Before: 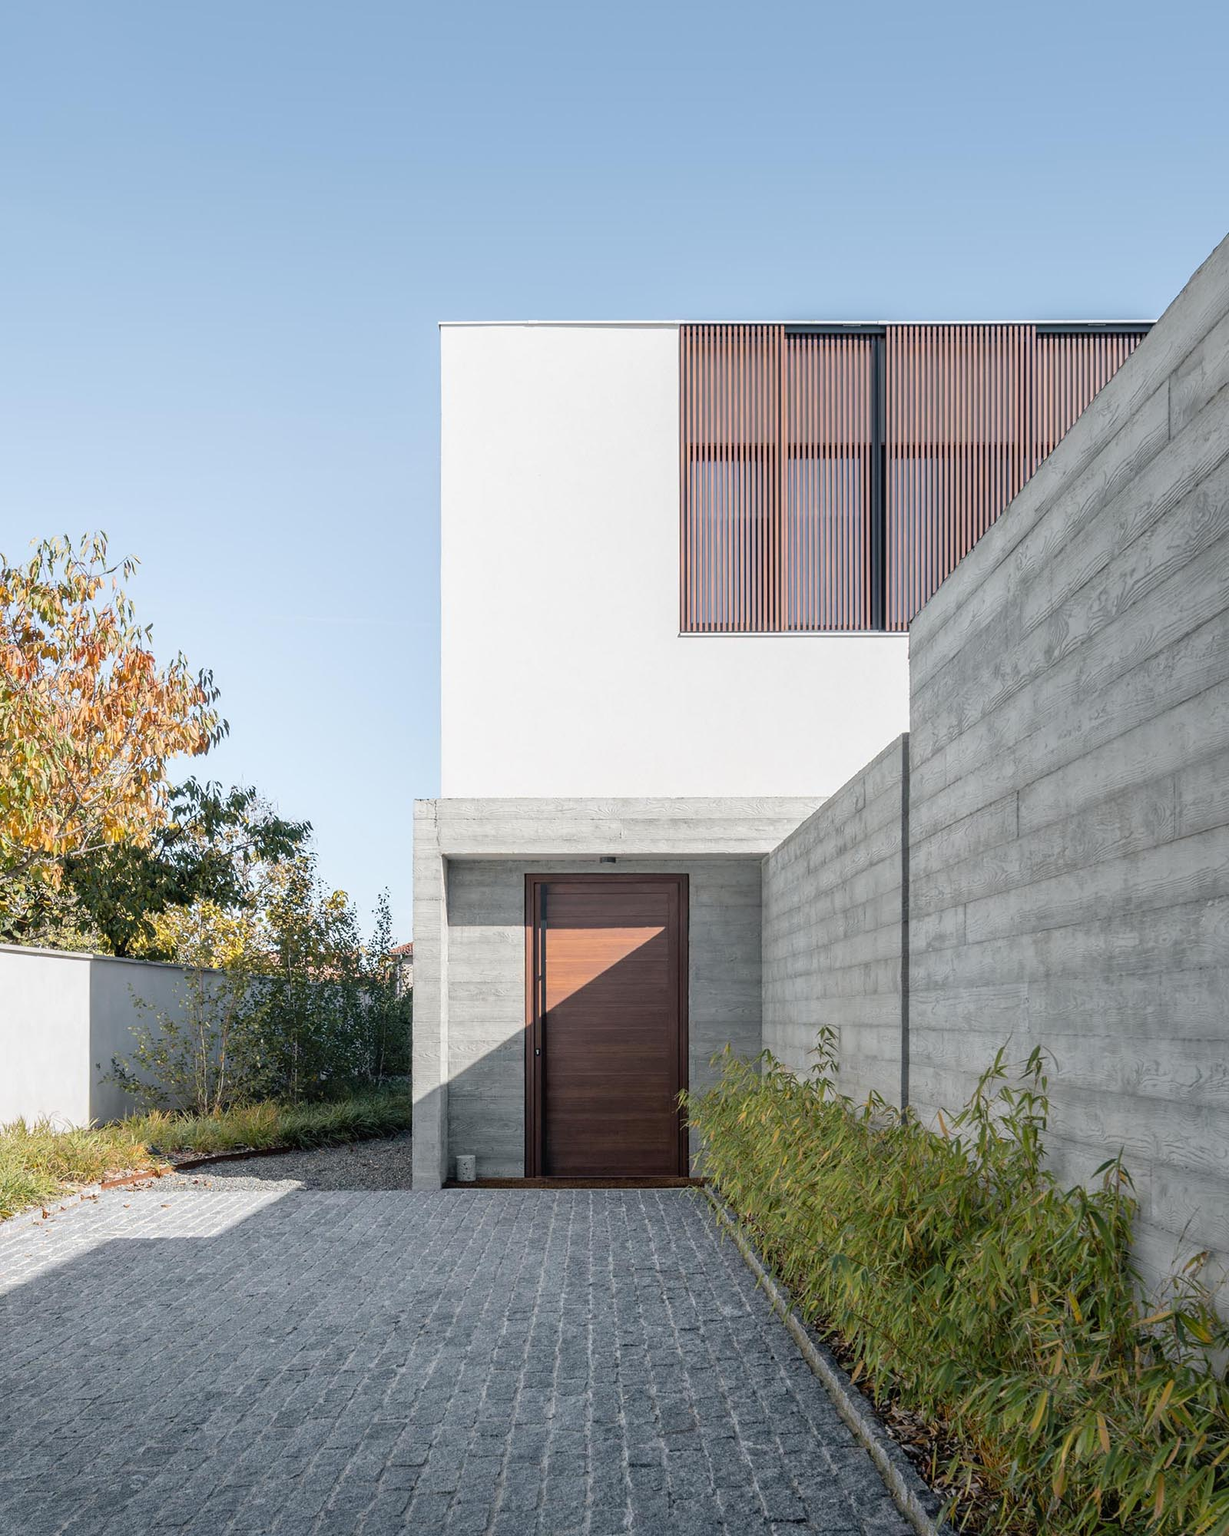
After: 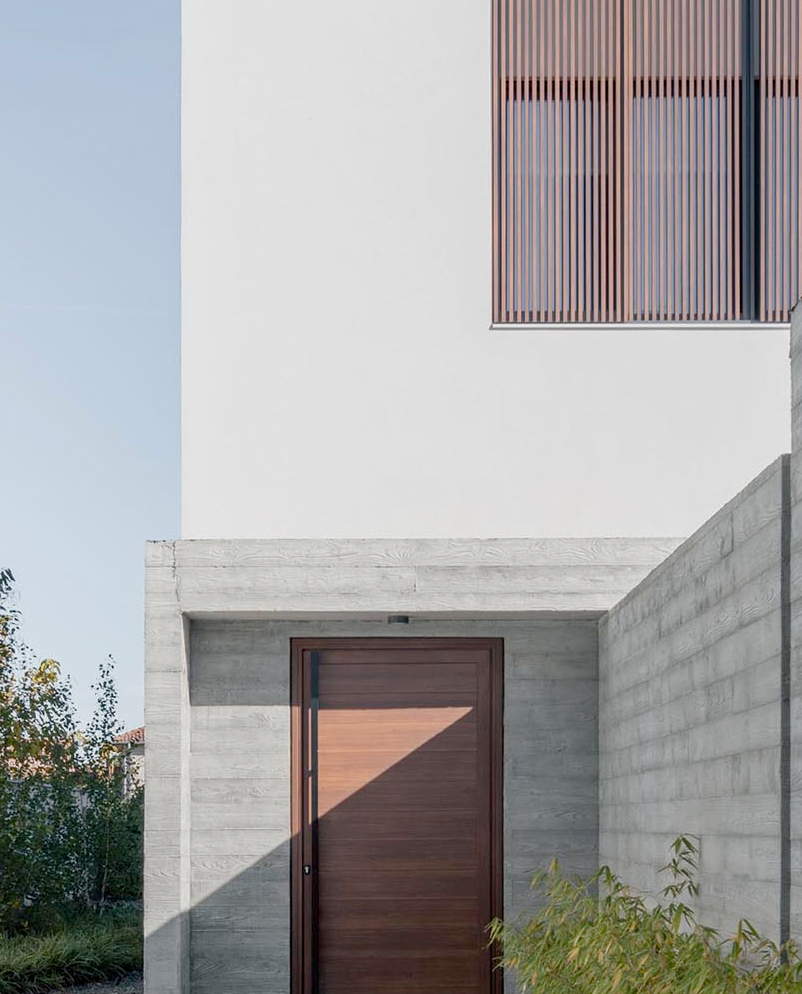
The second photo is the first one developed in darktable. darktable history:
crop: left 24.596%, top 25.02%, right 25.24%, bottom 25.231%
color balance rgb: global offset › luminance -0.236%, linear chroma grading › global chroma 9.496%, perceptual saturation grading › global saturation -10.747%, perceptual saturation grading › highlights -26.618%, perceptual saturation grading › shadows 21.917%, contrast -9.779%
